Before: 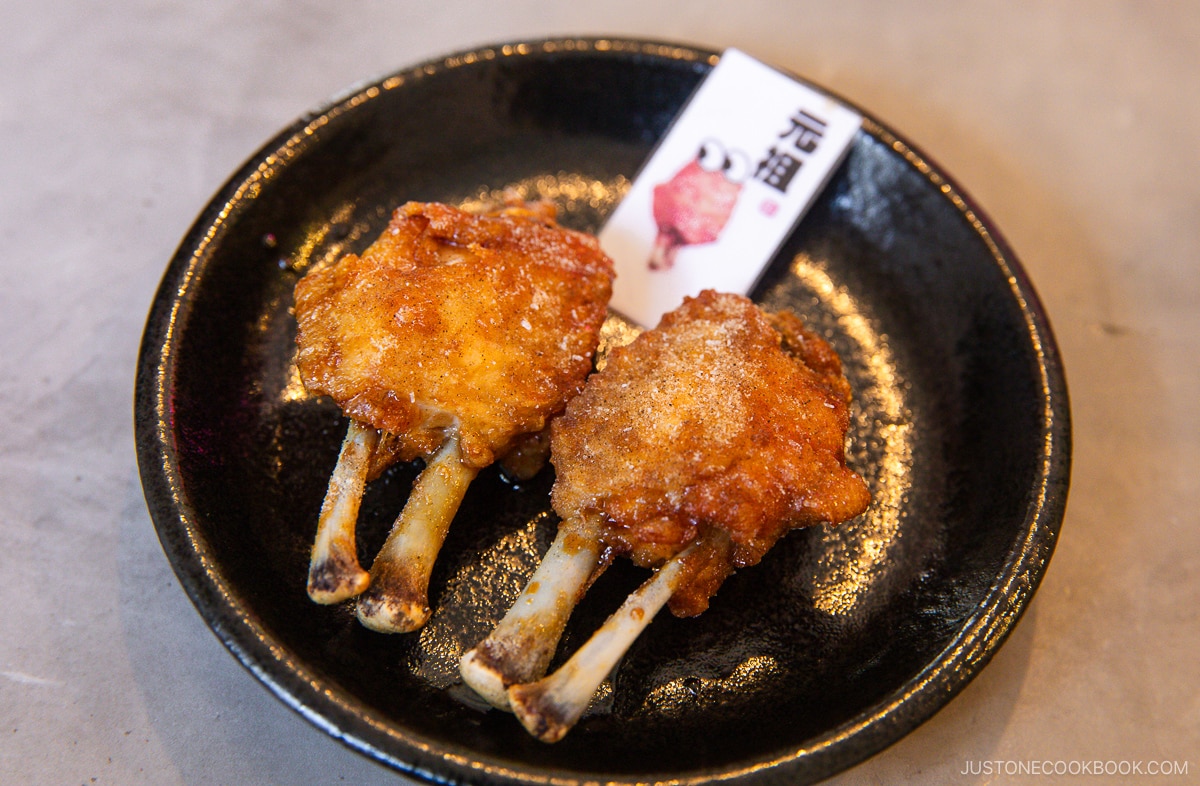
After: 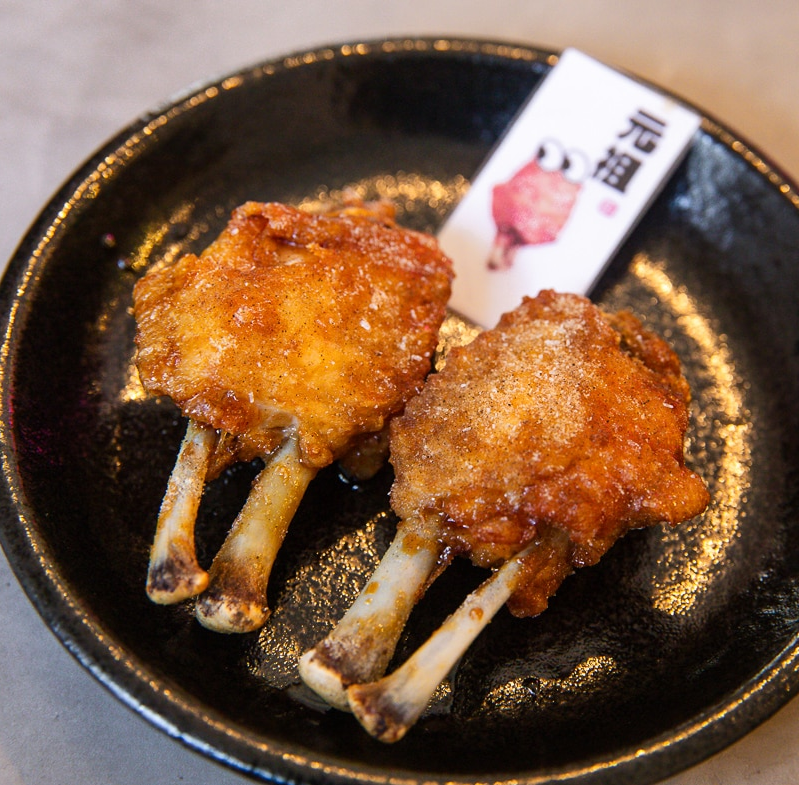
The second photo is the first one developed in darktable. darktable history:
crop and rotate: left 13.422%, right 19.949%
